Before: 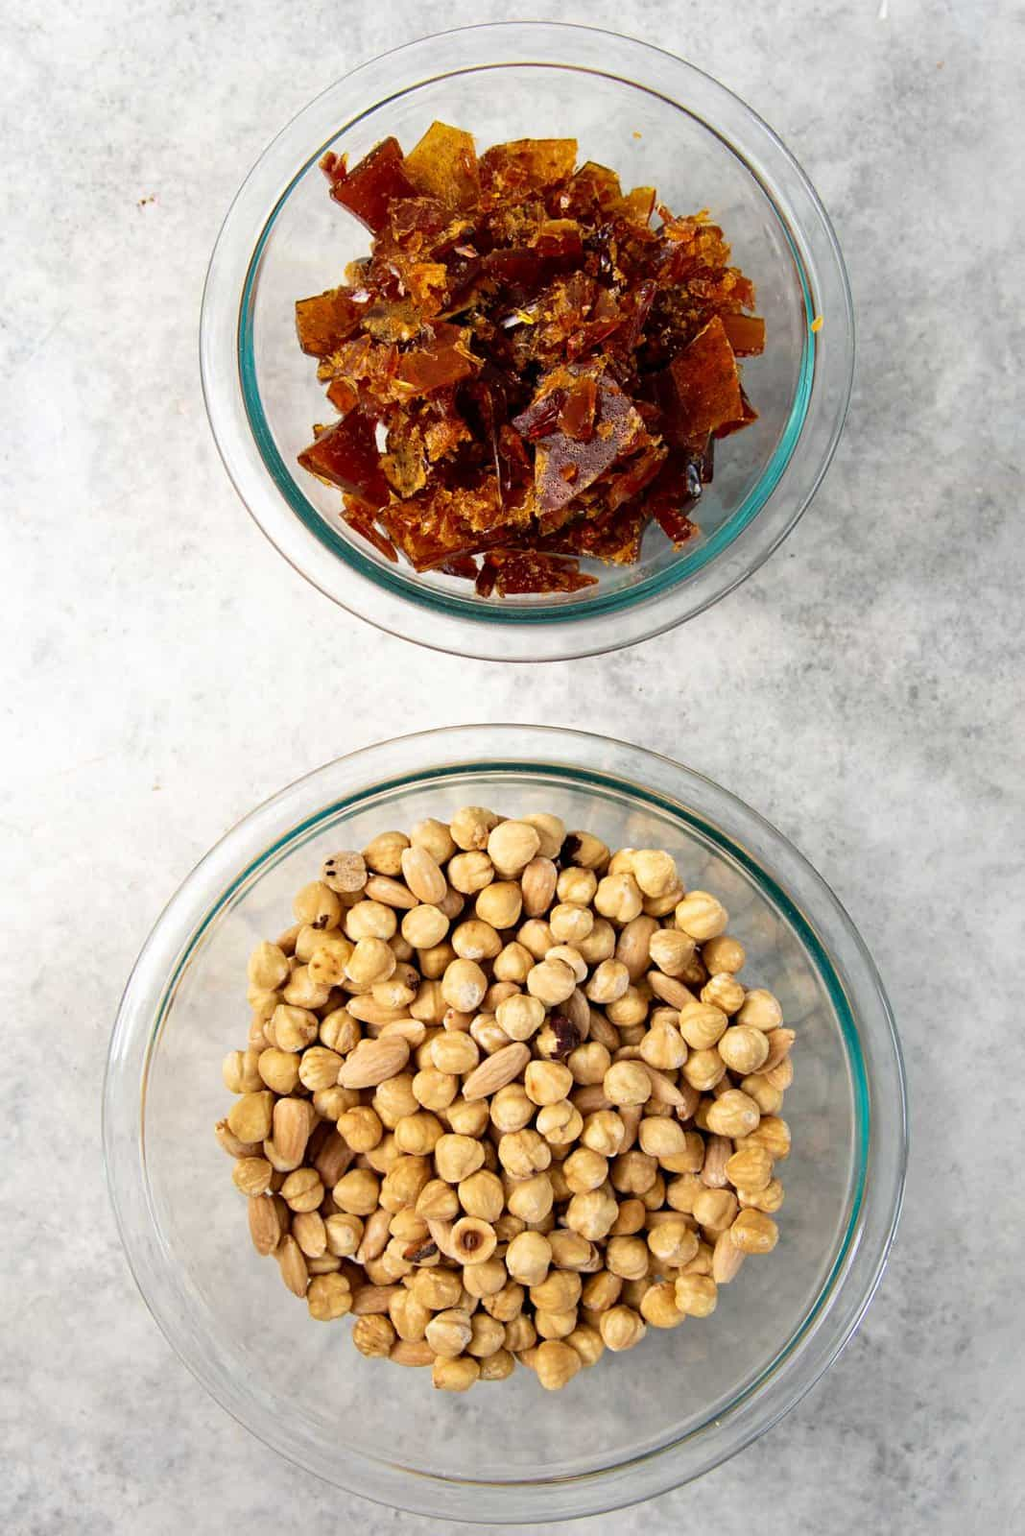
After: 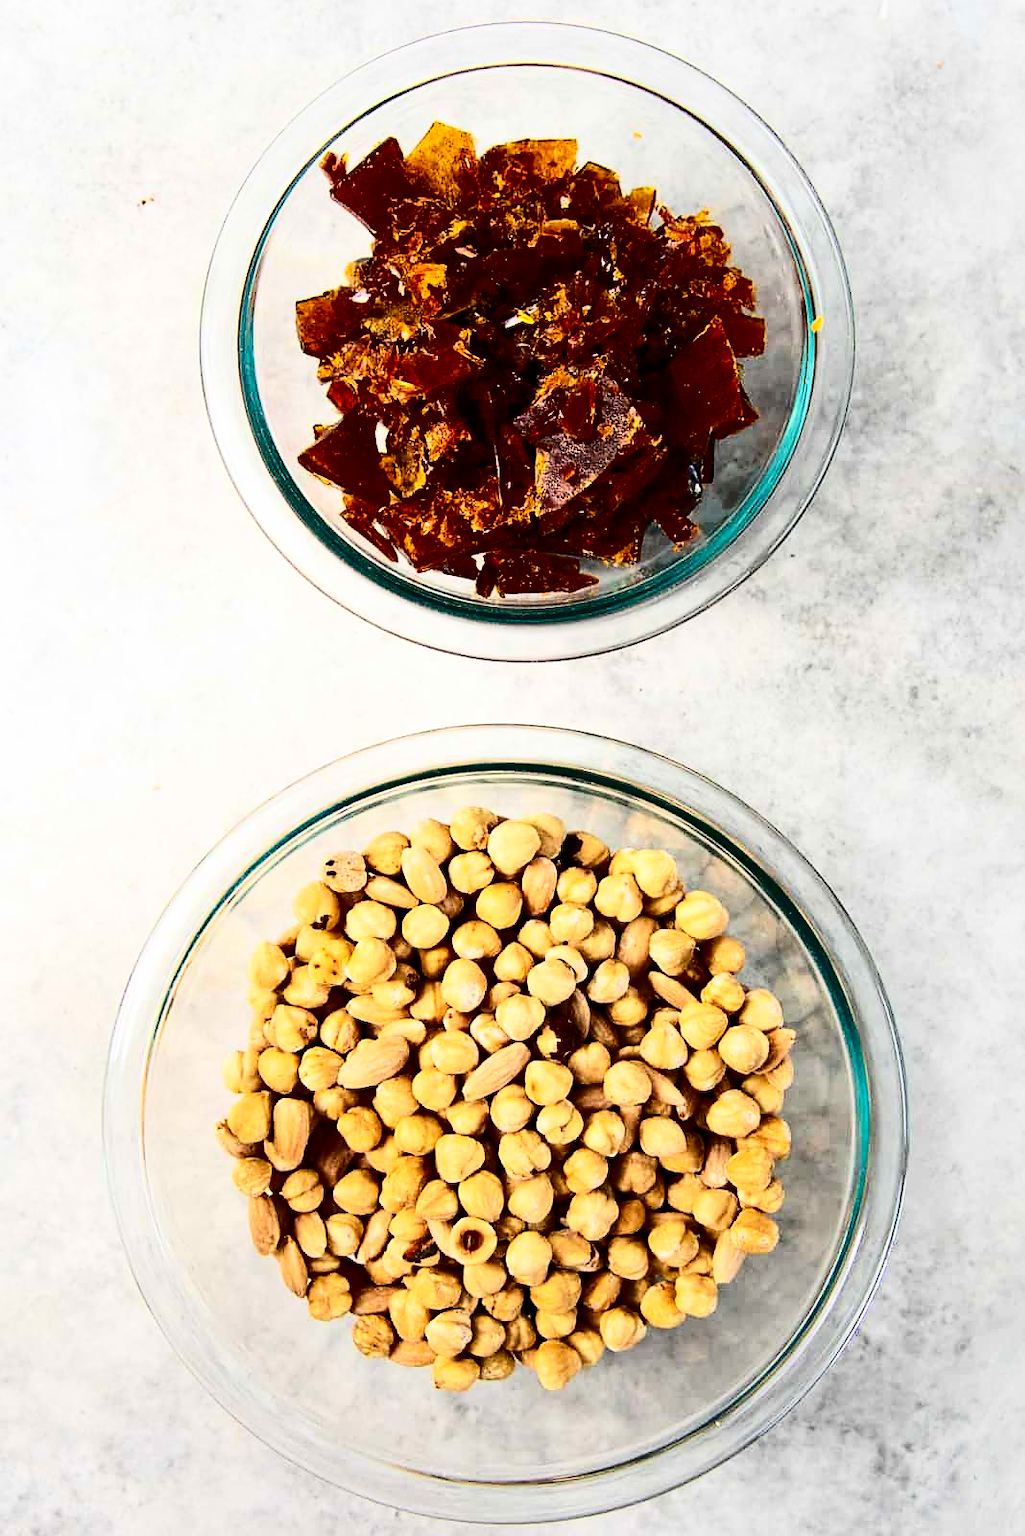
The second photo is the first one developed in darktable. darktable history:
color correction: highlights b* -0.034, saturation 1.07
contrast brightness saturation: contrast 0.407, brightness 0.045, saturation 0.26
sharpen: radius 0.984, amount 0.604
base curve: curves: ch0 [(0, 0) (0.073, 0.04) (0.157, 0.139) (0.492, 0.492) (0.758, 0.758) (1, 1)]
